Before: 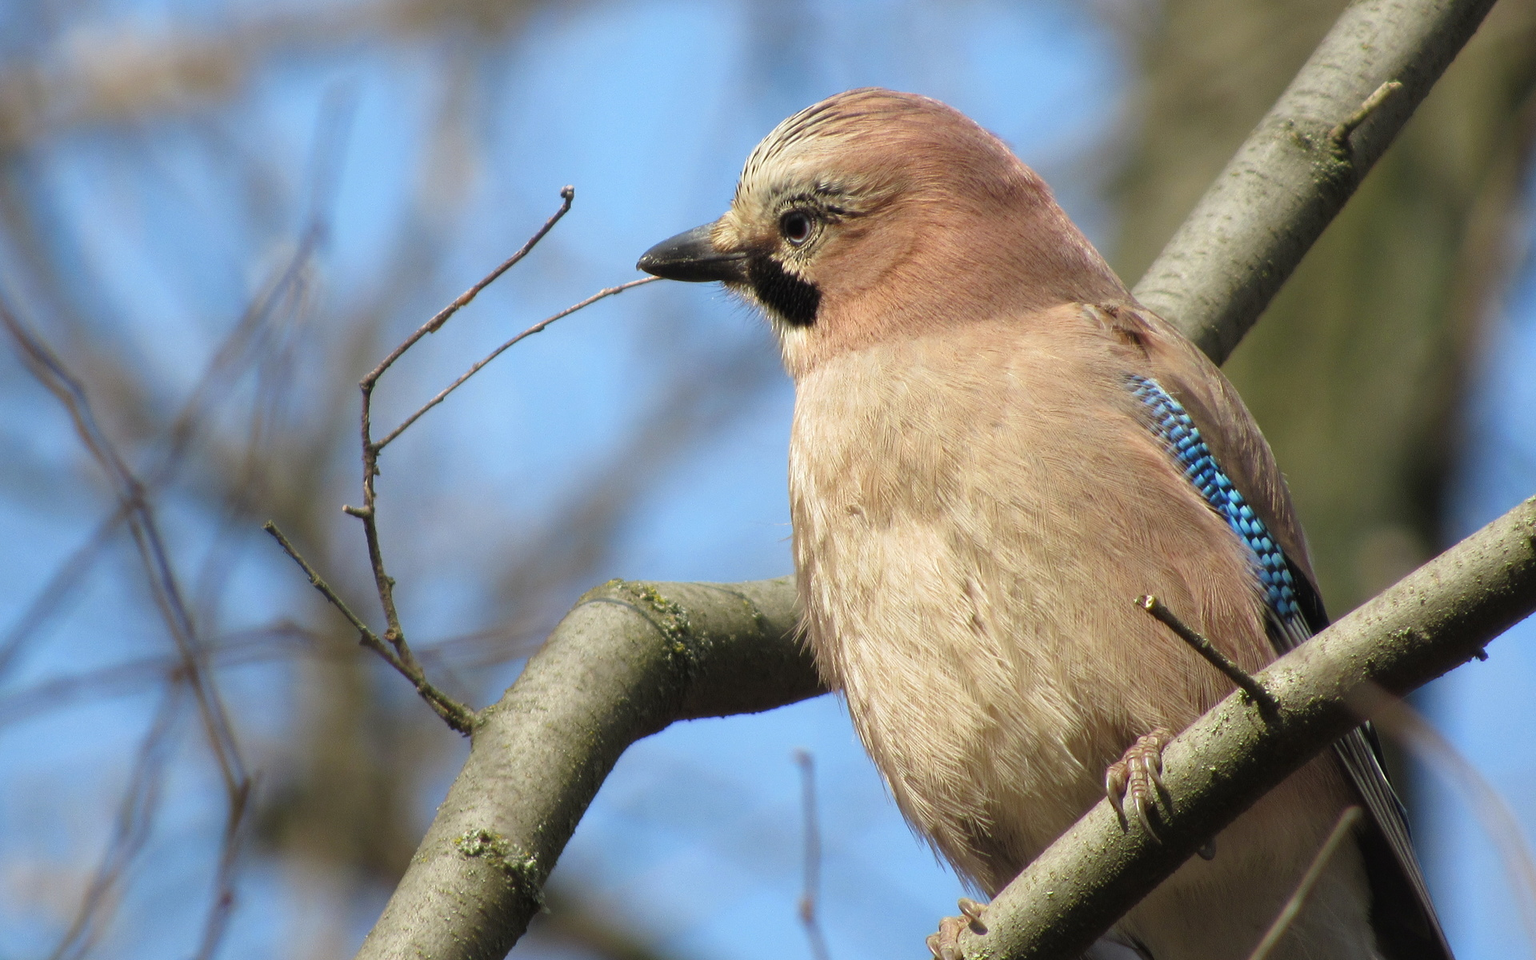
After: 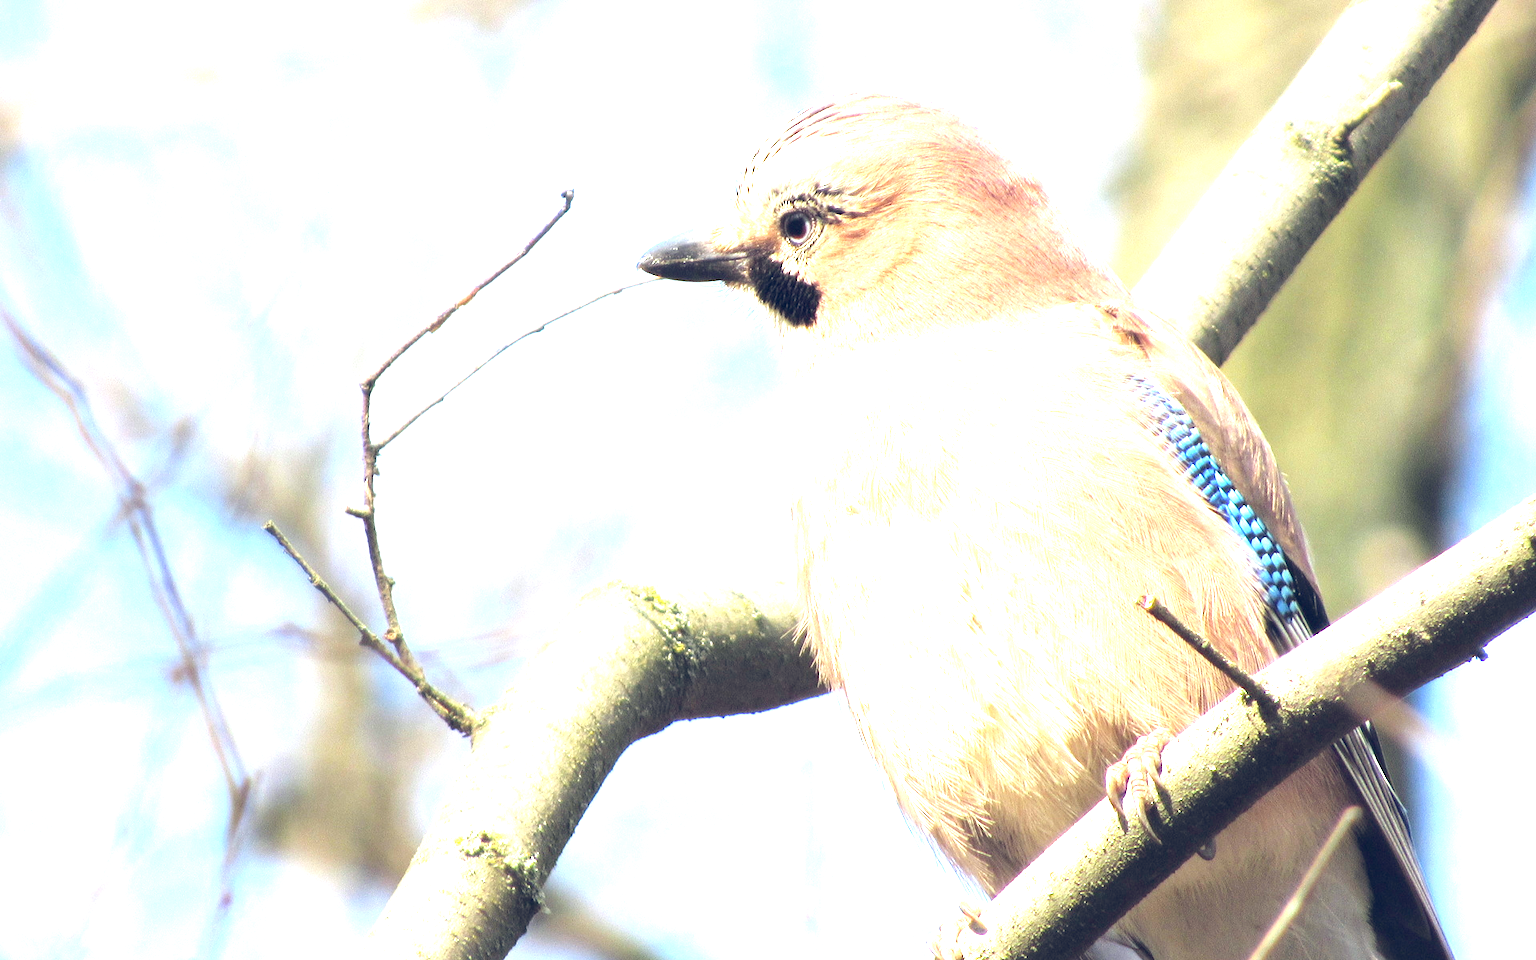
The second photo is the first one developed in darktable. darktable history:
color balance rgb: global offset › luminance -0.29%, global offset › chroma 0.317%, global offset › hue 259.91°, perceptual saturation grading › global saturation 10.493%, perceptual brilliance grading › global brilliance 10.408%, perceptual brilliance grading › shadows 15.774%, global vibrance 20%
contrast brightness saturation: contrast 0.109, saturation -0.171
exposure: exposure 1.996 EV, compensate highlight preservation false
